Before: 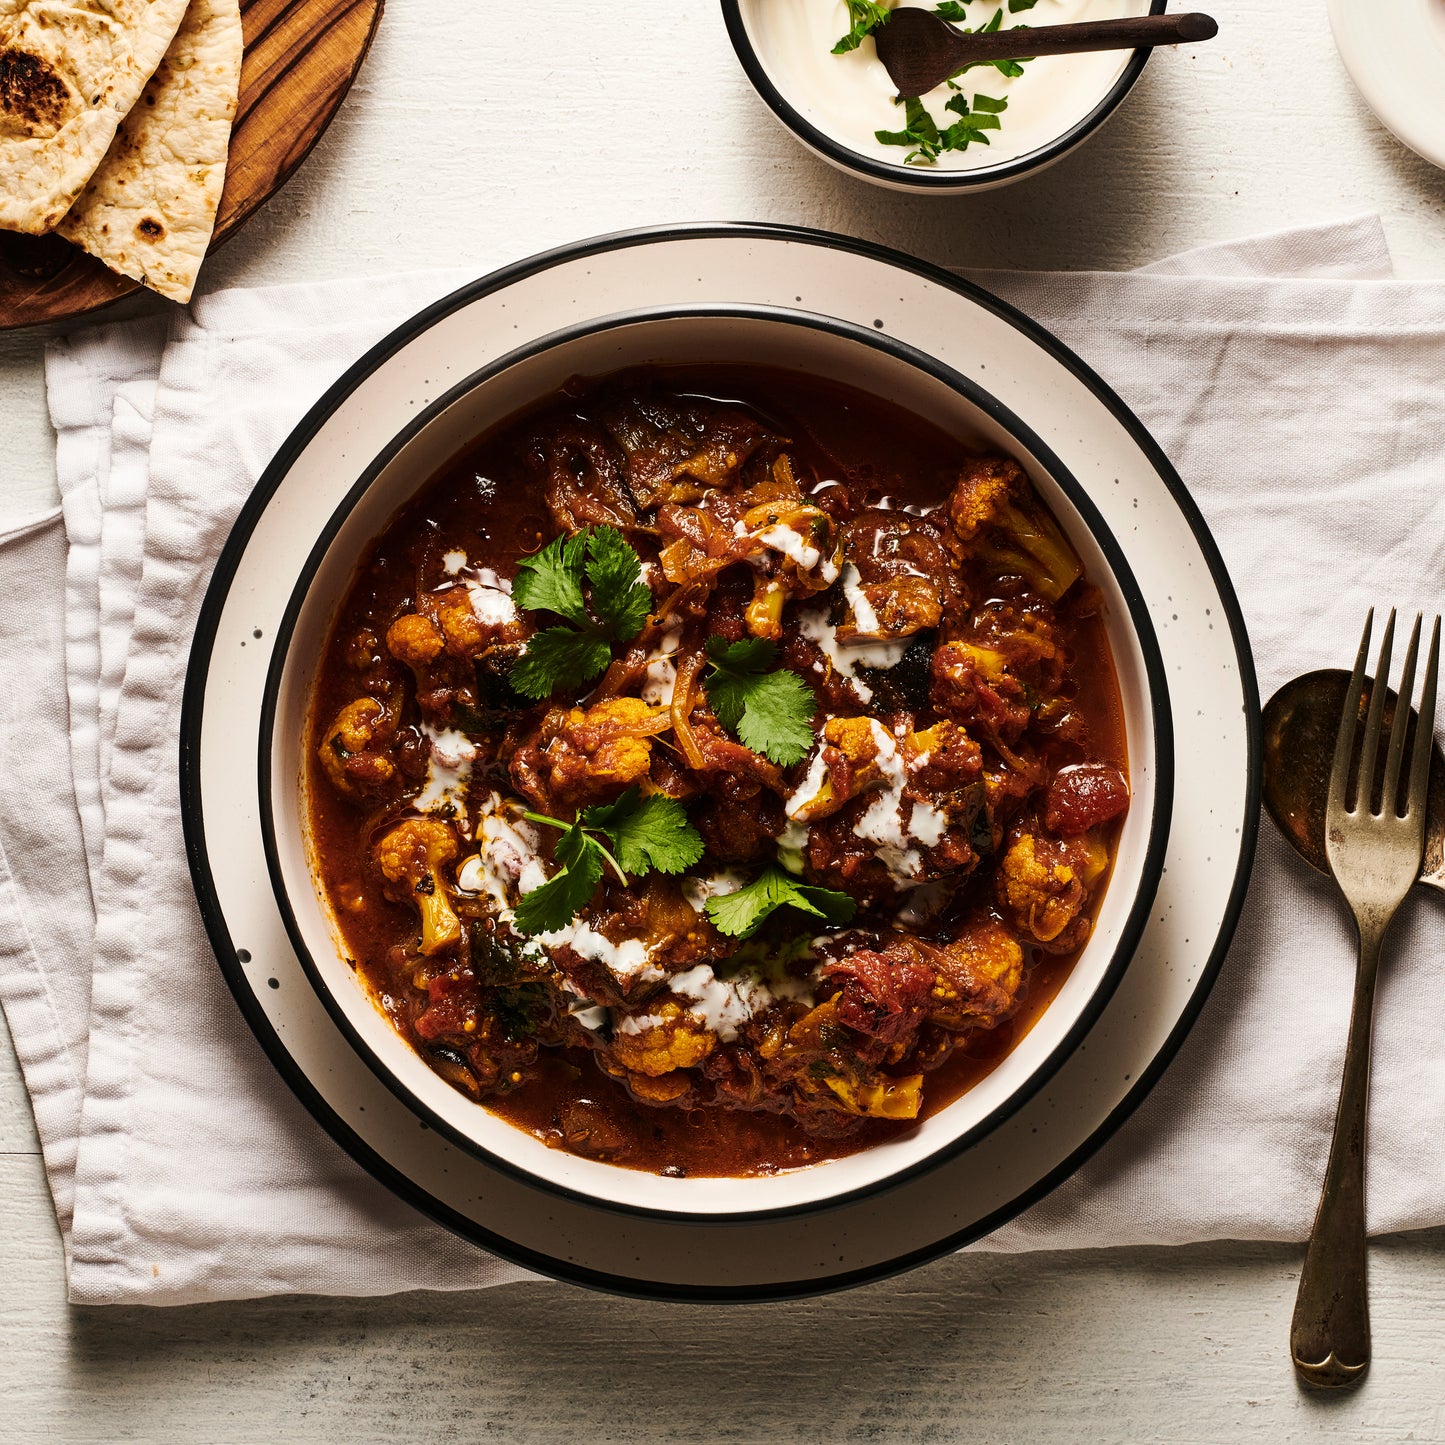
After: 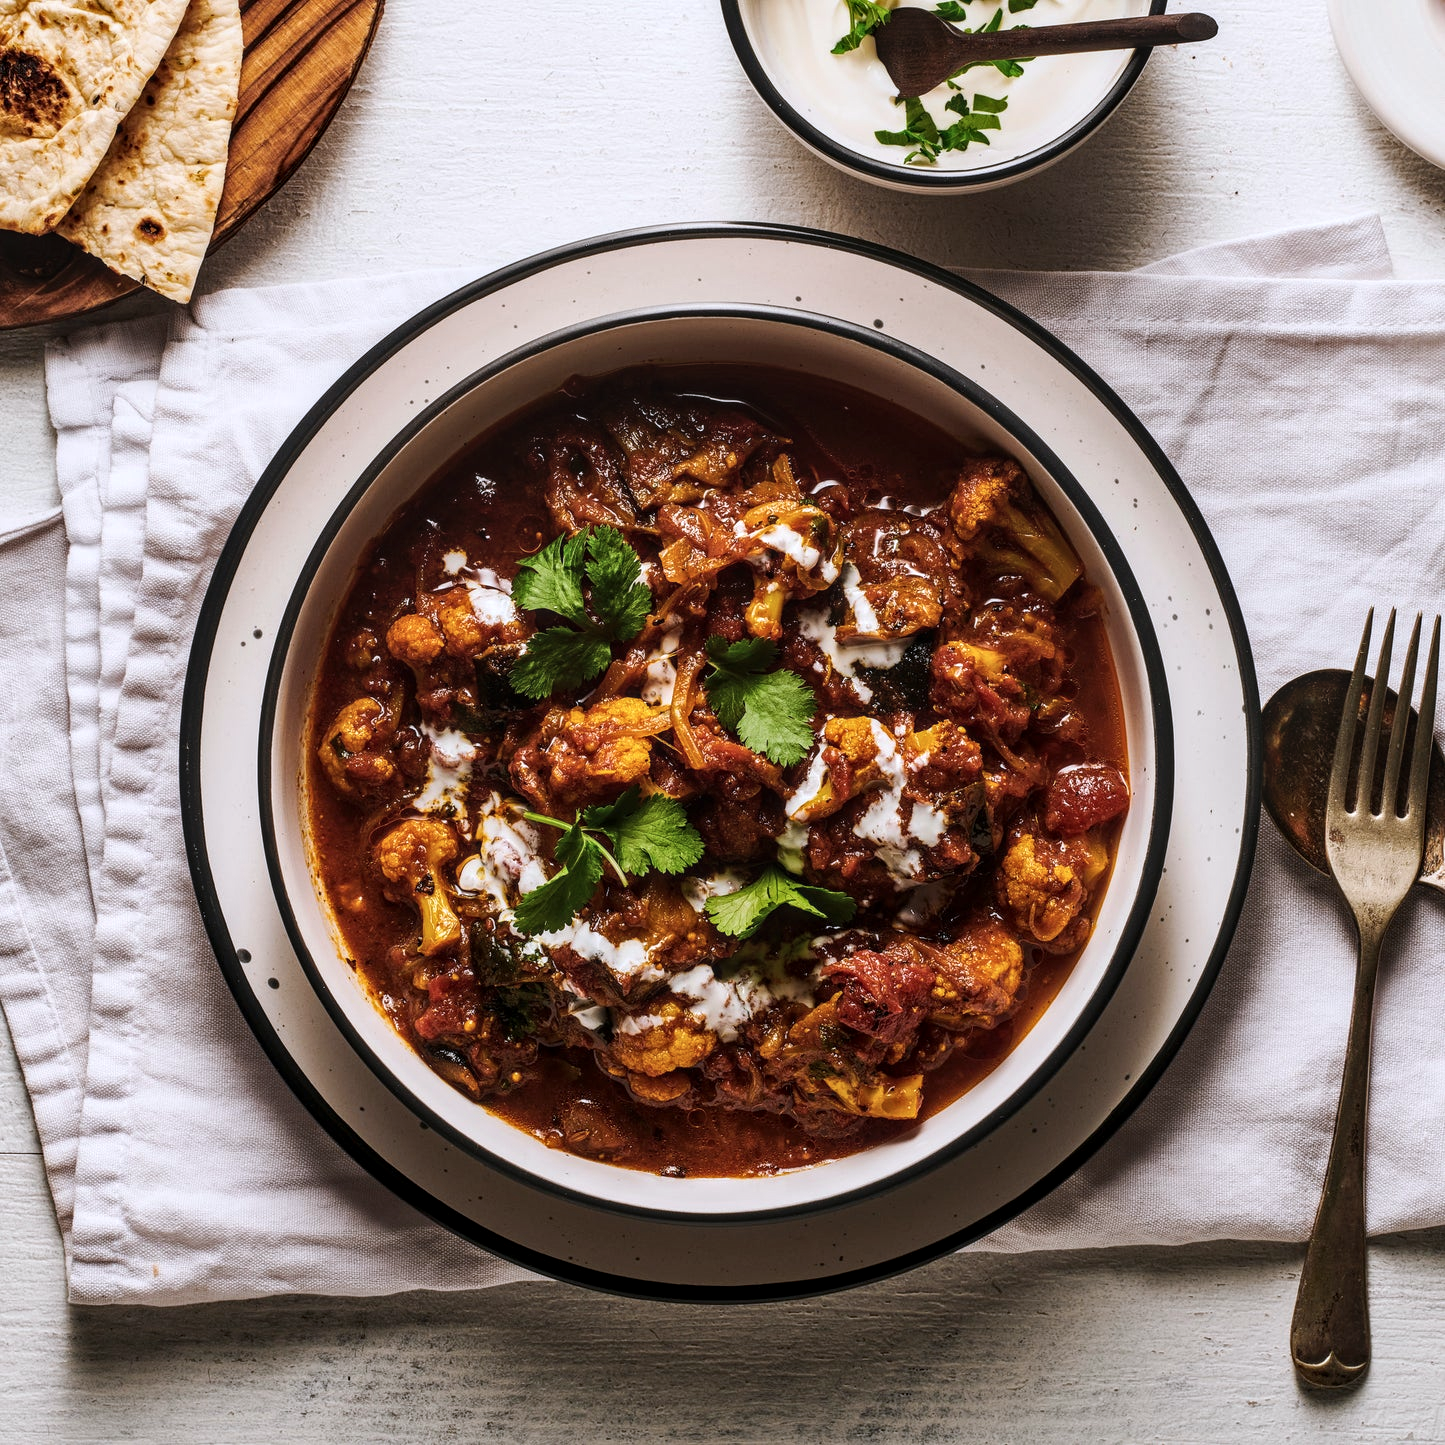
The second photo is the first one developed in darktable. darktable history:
local contrast: on, module defaults
color calibration: illuminant as shot in camera, x 0.358, y 0.373, temperature 4628.91 K
